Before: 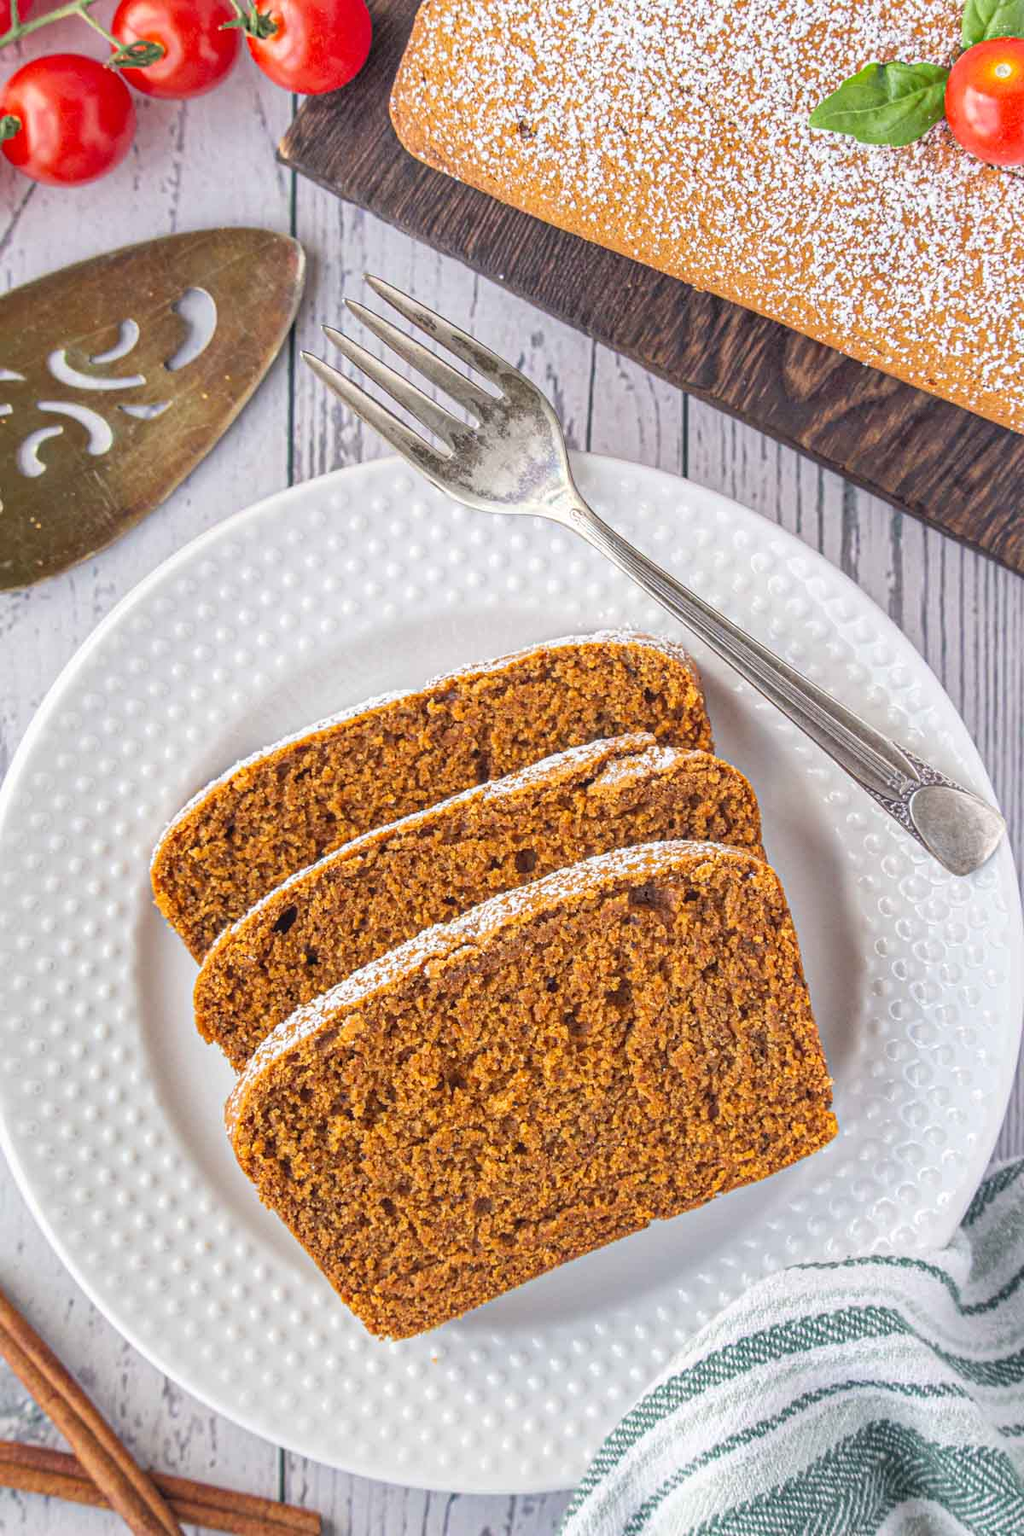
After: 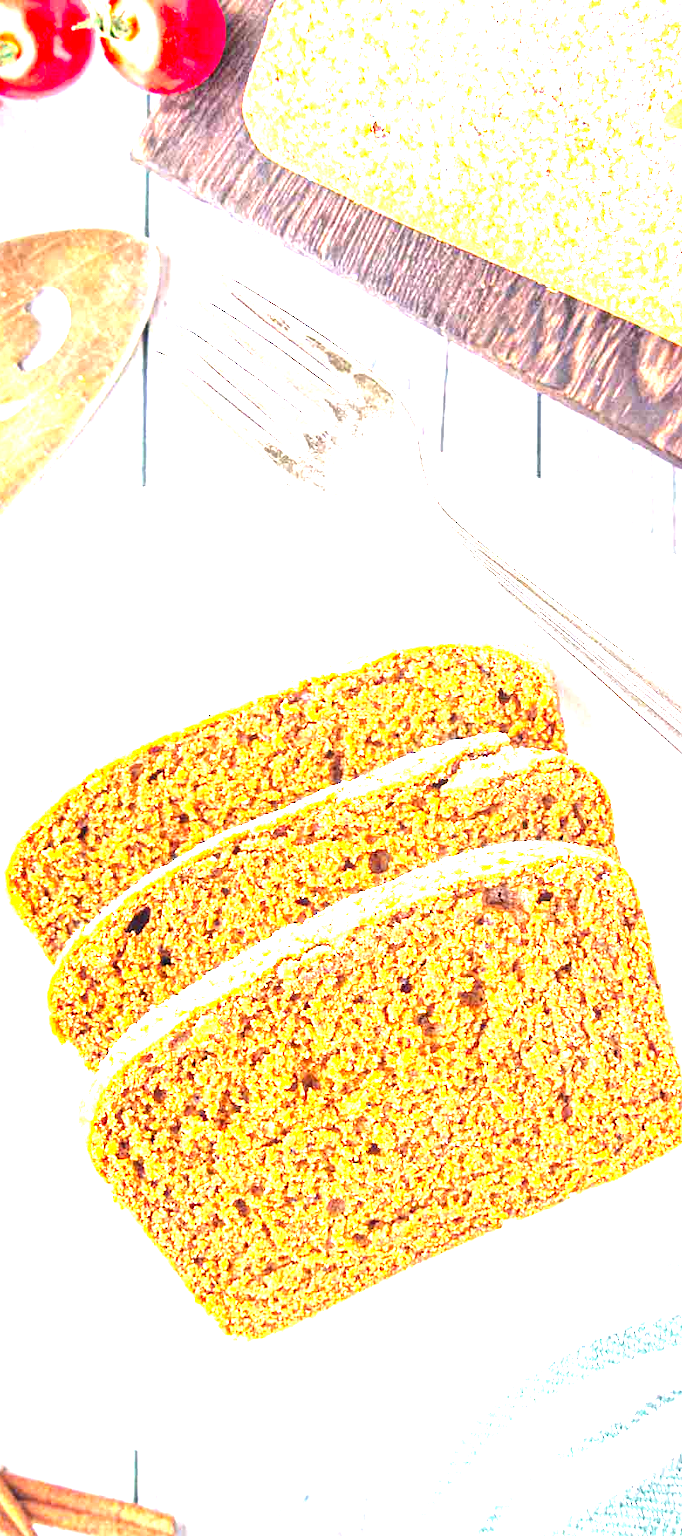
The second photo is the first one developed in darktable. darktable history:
crop and rotate: left 14.385%, right 18.948%
exposure: exposure 0.64 EV, compensate highlight preservation false
levels: levels [0, 0.281, 0.562]
